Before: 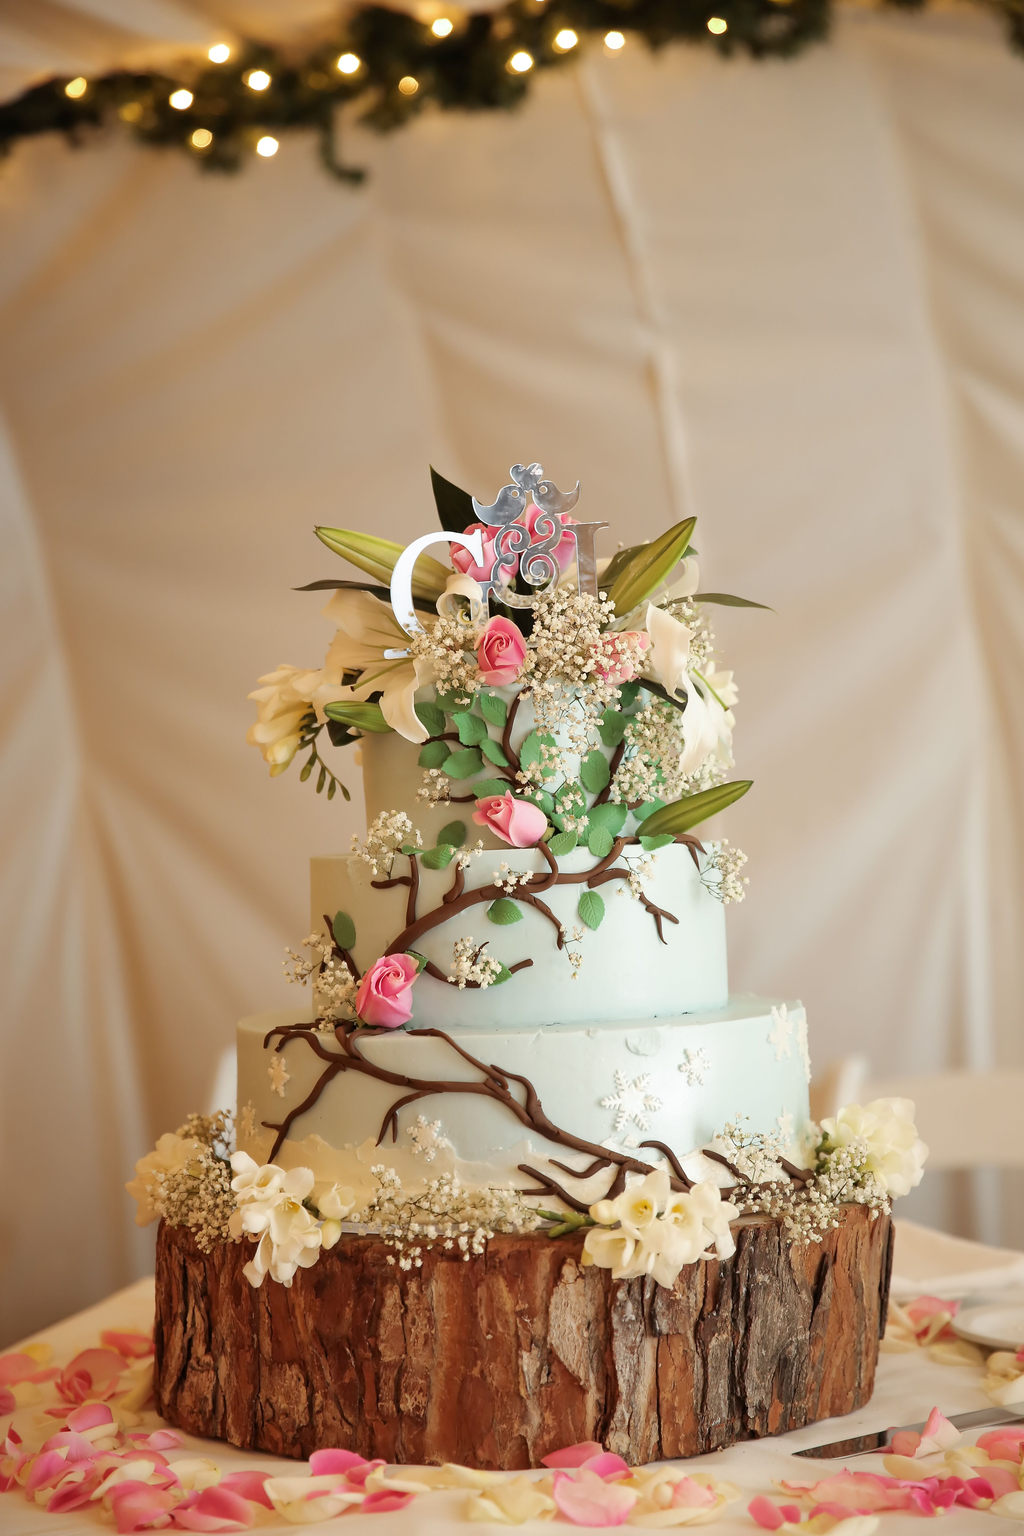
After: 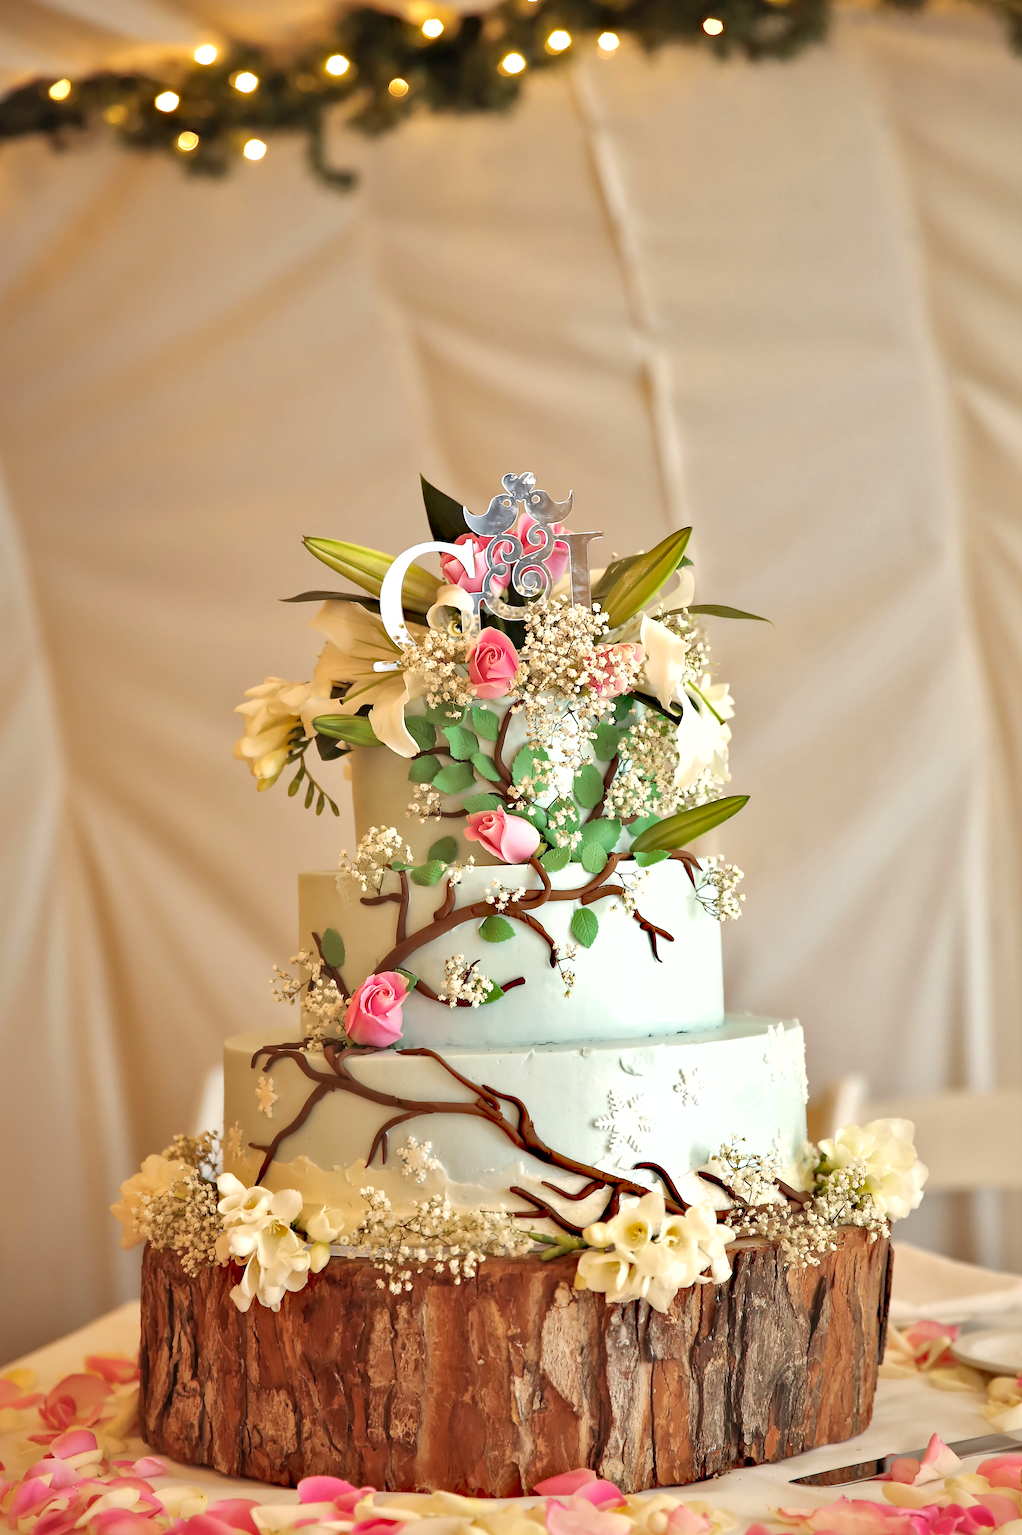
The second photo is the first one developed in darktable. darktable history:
shadows and highlights: on, module defaults
crop: left 1.734%, right 0.269%, bottom 1.815%
base curve: curves: ch0 [(0, 0) (0.303, 0.277) (1, 1)], fusion 1
